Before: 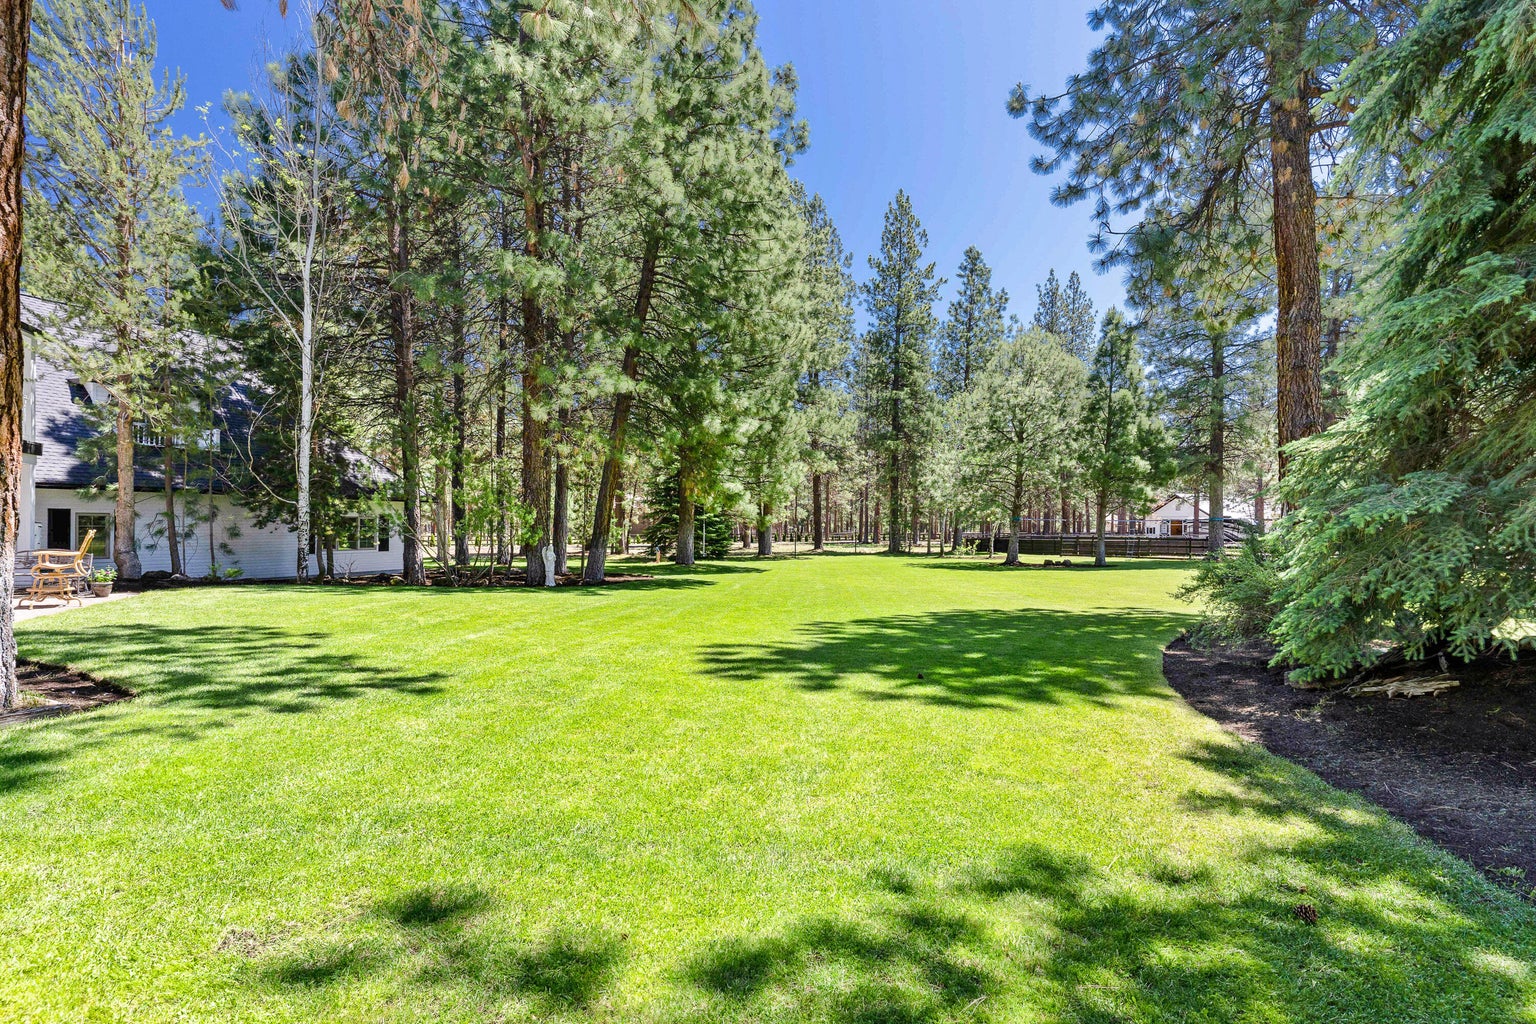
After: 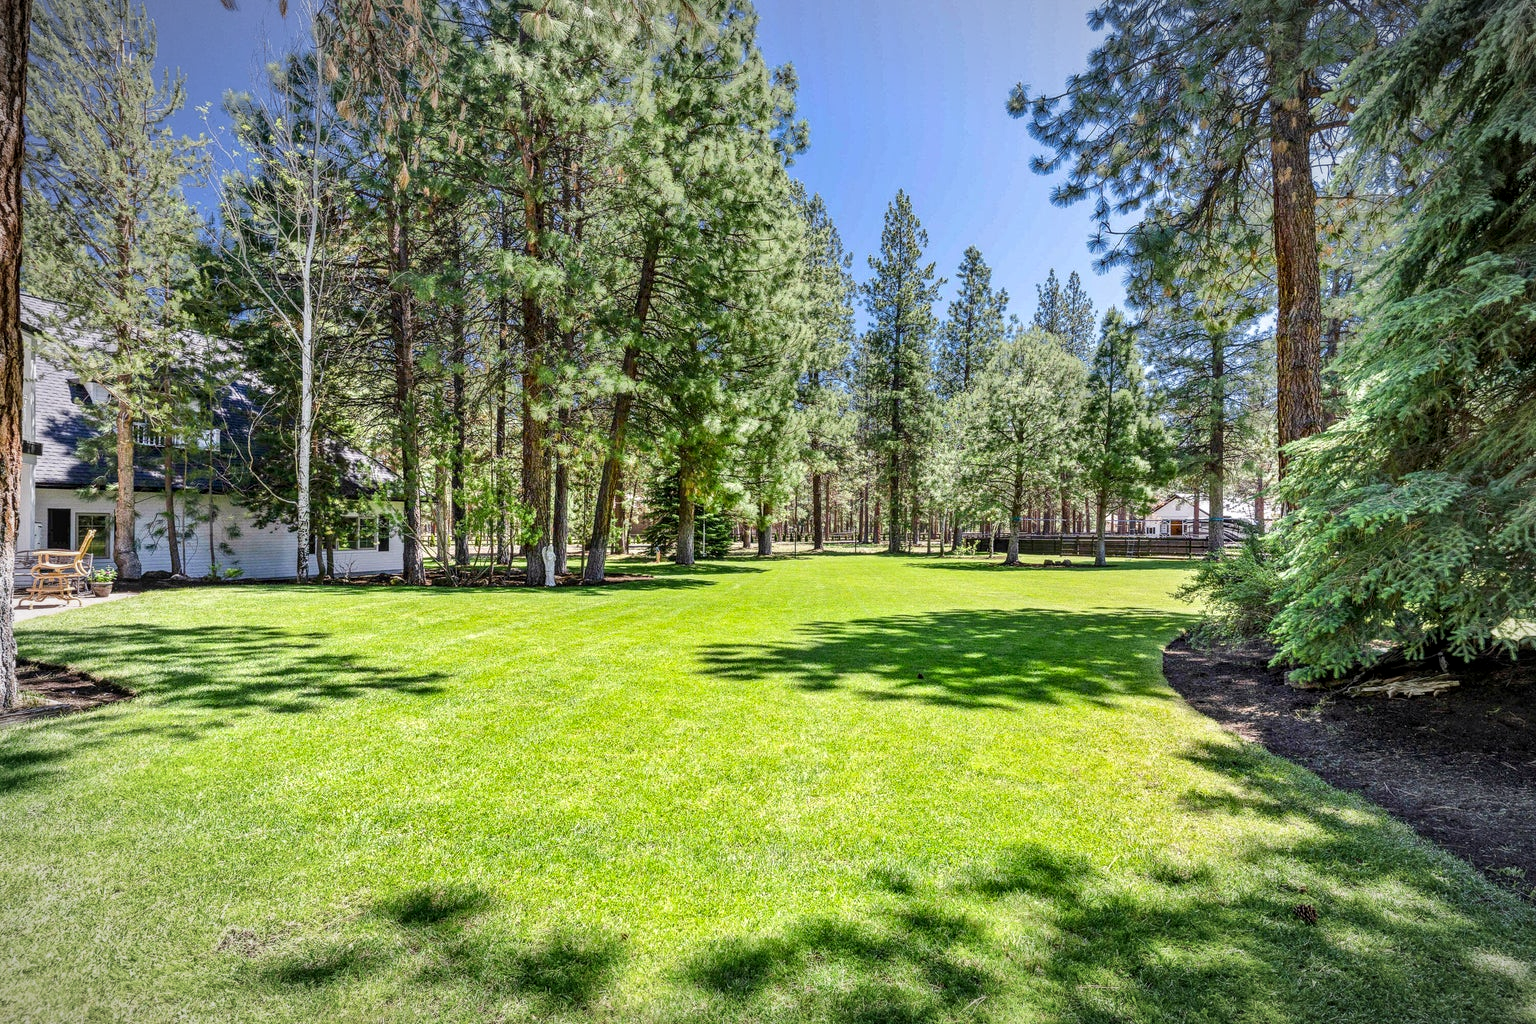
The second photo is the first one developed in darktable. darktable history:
vignetting: fall-off radius 60%, automatic ratio true
color zones: curves: ch1 [(0, 0.523) (0.143, 0.545) (0.286, 0.52) (0.429, 0.506) (0.571, 0.503) (0.714, 0.503) (0.857, 0.508) (1, 0.523)]
local contrast: on, module defaults
